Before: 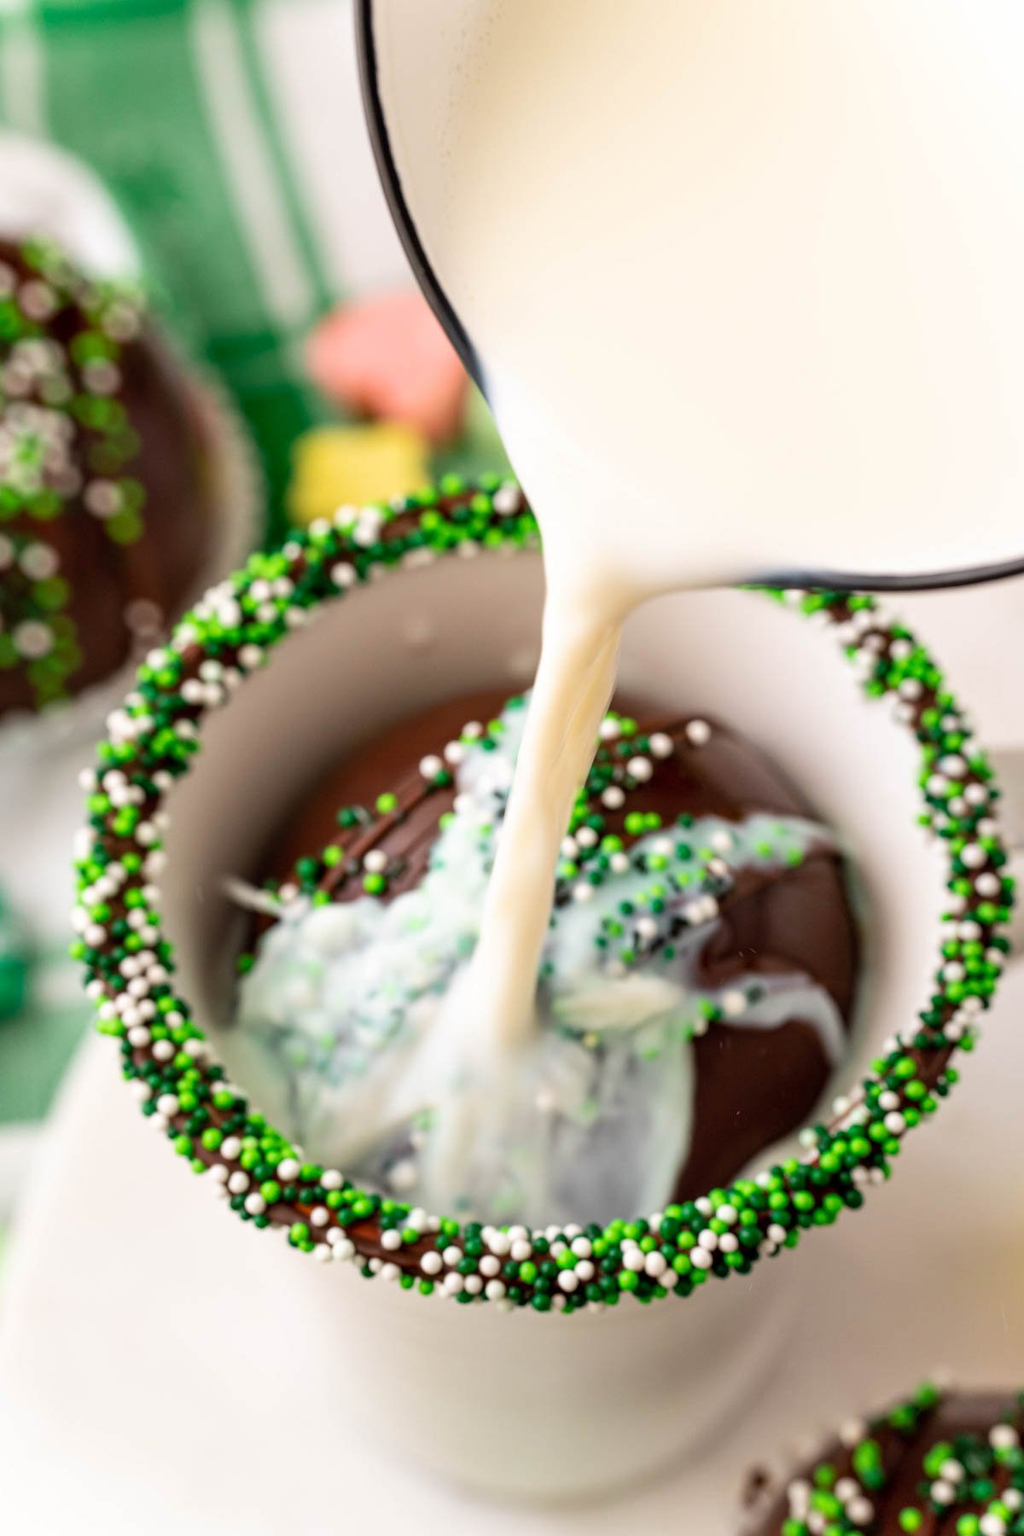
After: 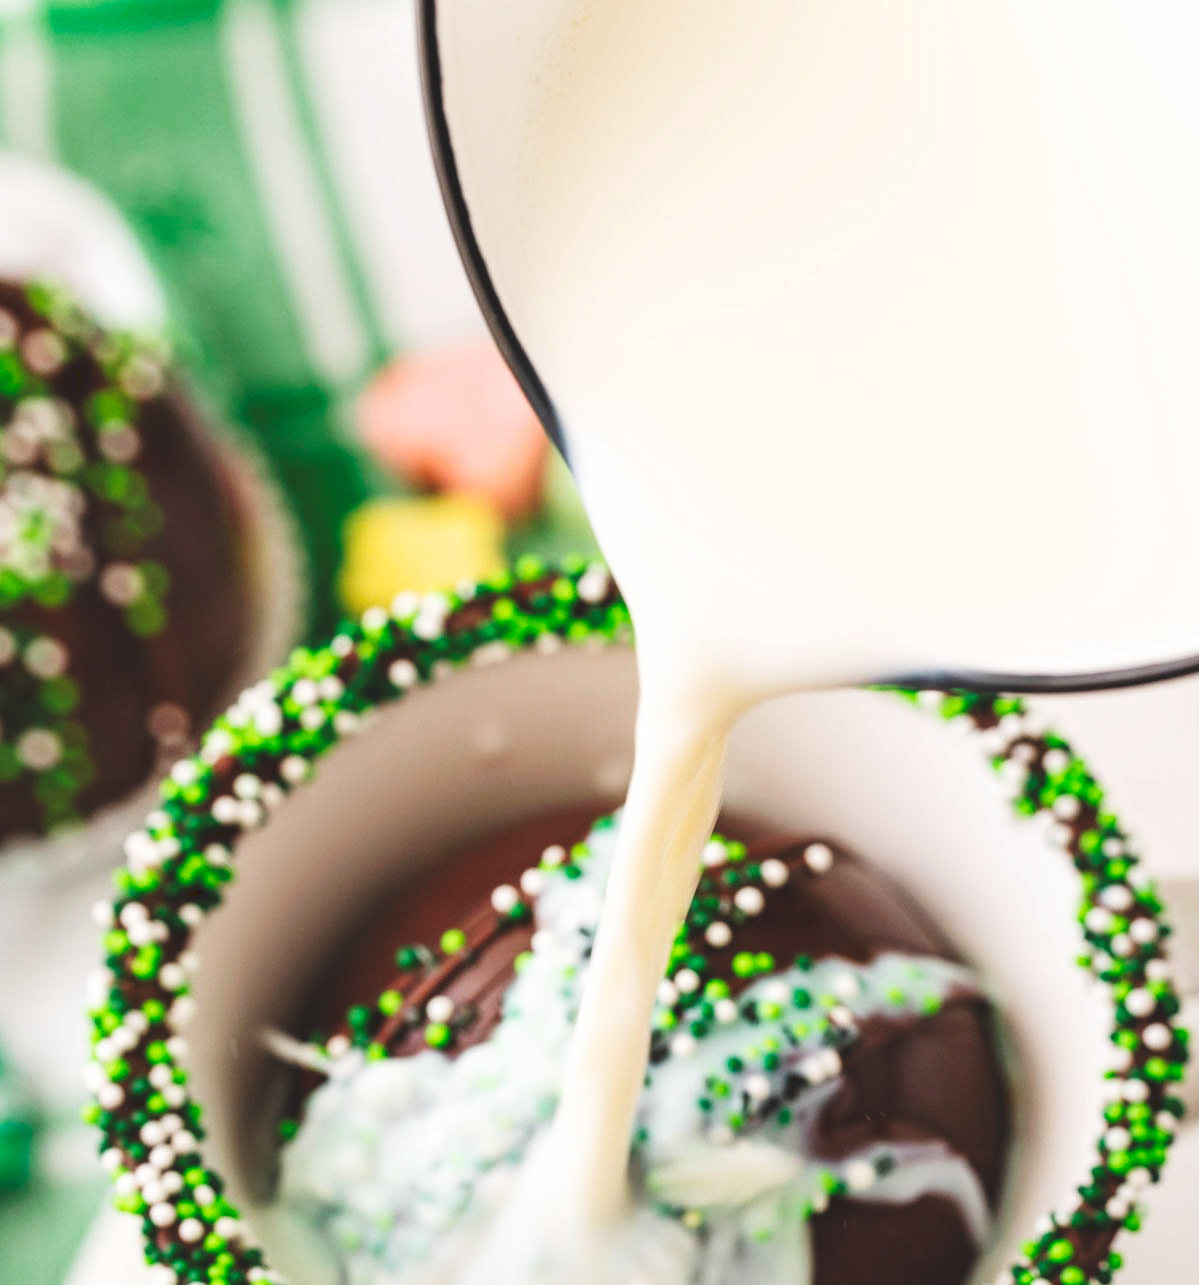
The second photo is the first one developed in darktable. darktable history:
crop: right 0%, bottom 28.561%
tone curve: curves: ch0 [(0, 0) (0.003, 0.117) (0.011, 0.125) (0.025, 0.133) (0.044, 0.144) (0.069, 0.152) (0.1, 0.167) (0.136, 0.186) (0.177, 0.21) (0.224, 0.244) (0.277, 0.295) (0.335, 0.357) (0.399, 0.445) (0.468, 0.531) (0.543, 0.629) (0.623, 0.716) (0.709, 0.803) (0.801, 0.876) (0.898, 0.939) (1, 1)], preserve colors none
